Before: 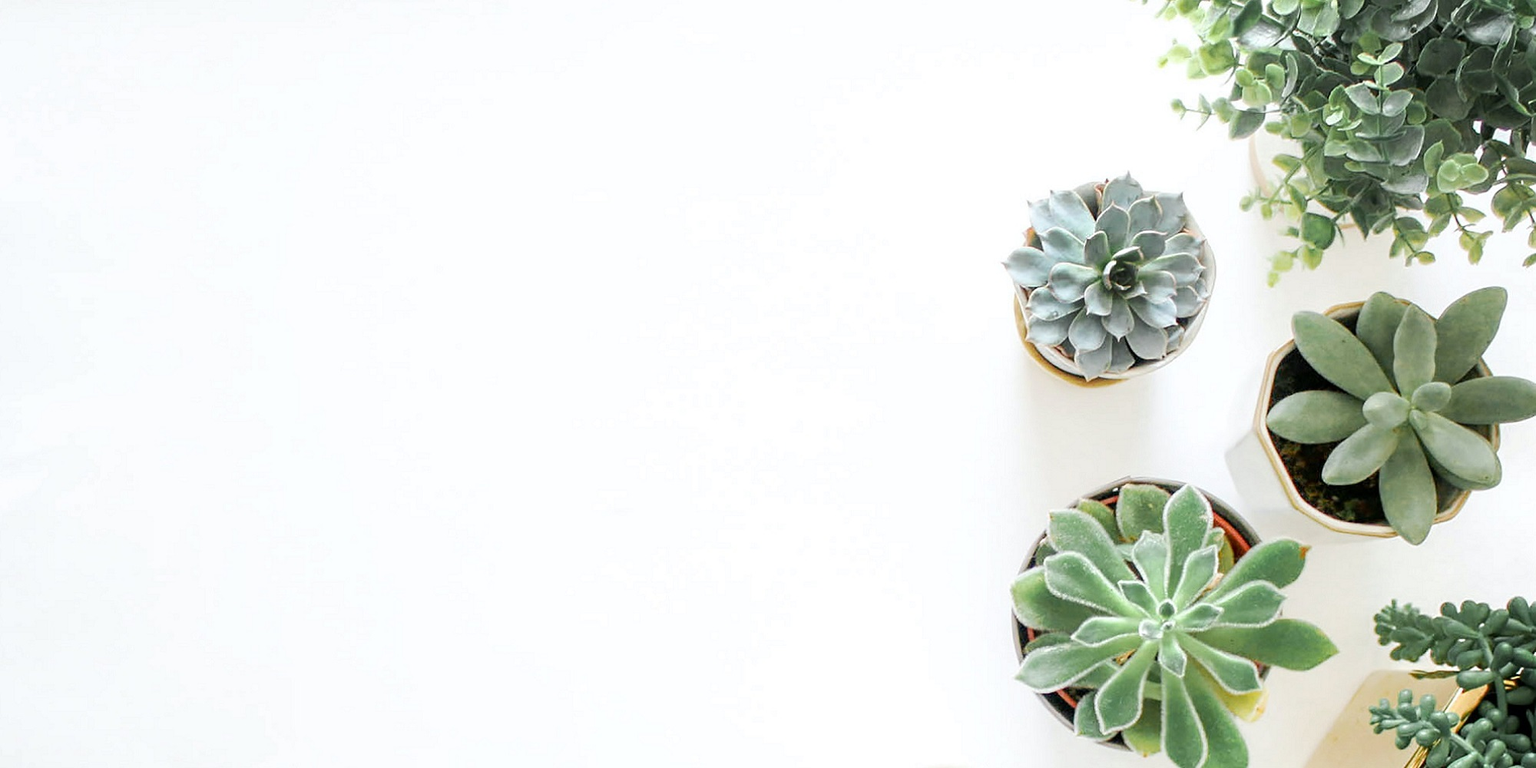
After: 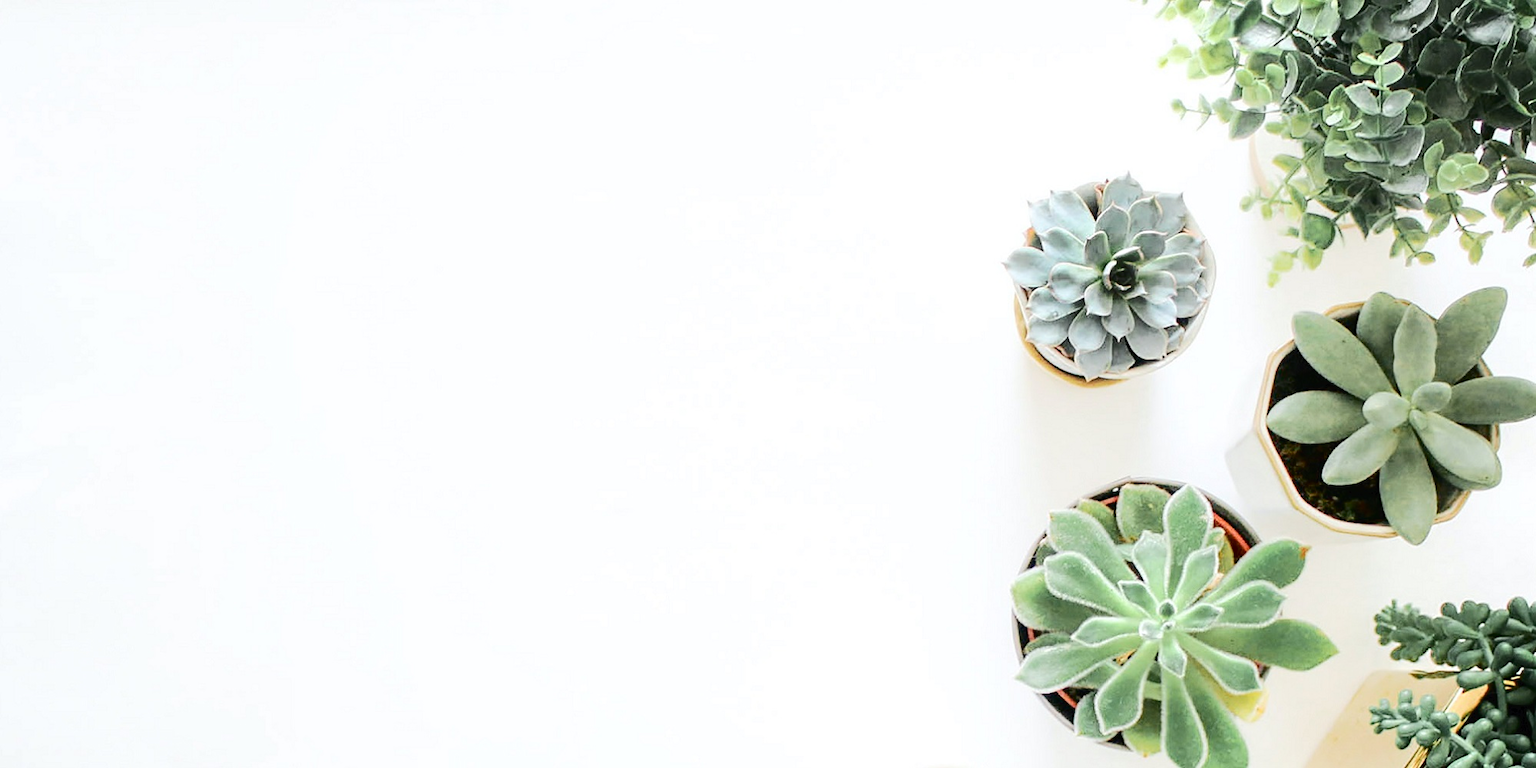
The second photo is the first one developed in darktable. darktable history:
color calibration: illuminant same as pipeline (D50), adaptation XYZ, x 0.347, y 0.357, temperature 5019.66 K, saturation algorithm version 1 (2020)
tone curve: curves: ch0 [(0, 0) (0.003, 0.018) (0.011, 0.021) (0.025, 0.028) (0.044, 0.039) (0.069, 0.05) (0.1, 0.06) (0.136, 0.081) (0.177, 0.117) (0.224, 0.161) (0.277, 0.226) (0.335, 0.315) (0.399, 0.421) (0.468, 0.53) (0.543, 0.627) (0.623, 0.726) (0.709, 0.789) (0.801, 0.859) (0.898, 0.924) (1, 1)], color space Lab, independent channels, preserve colors none
